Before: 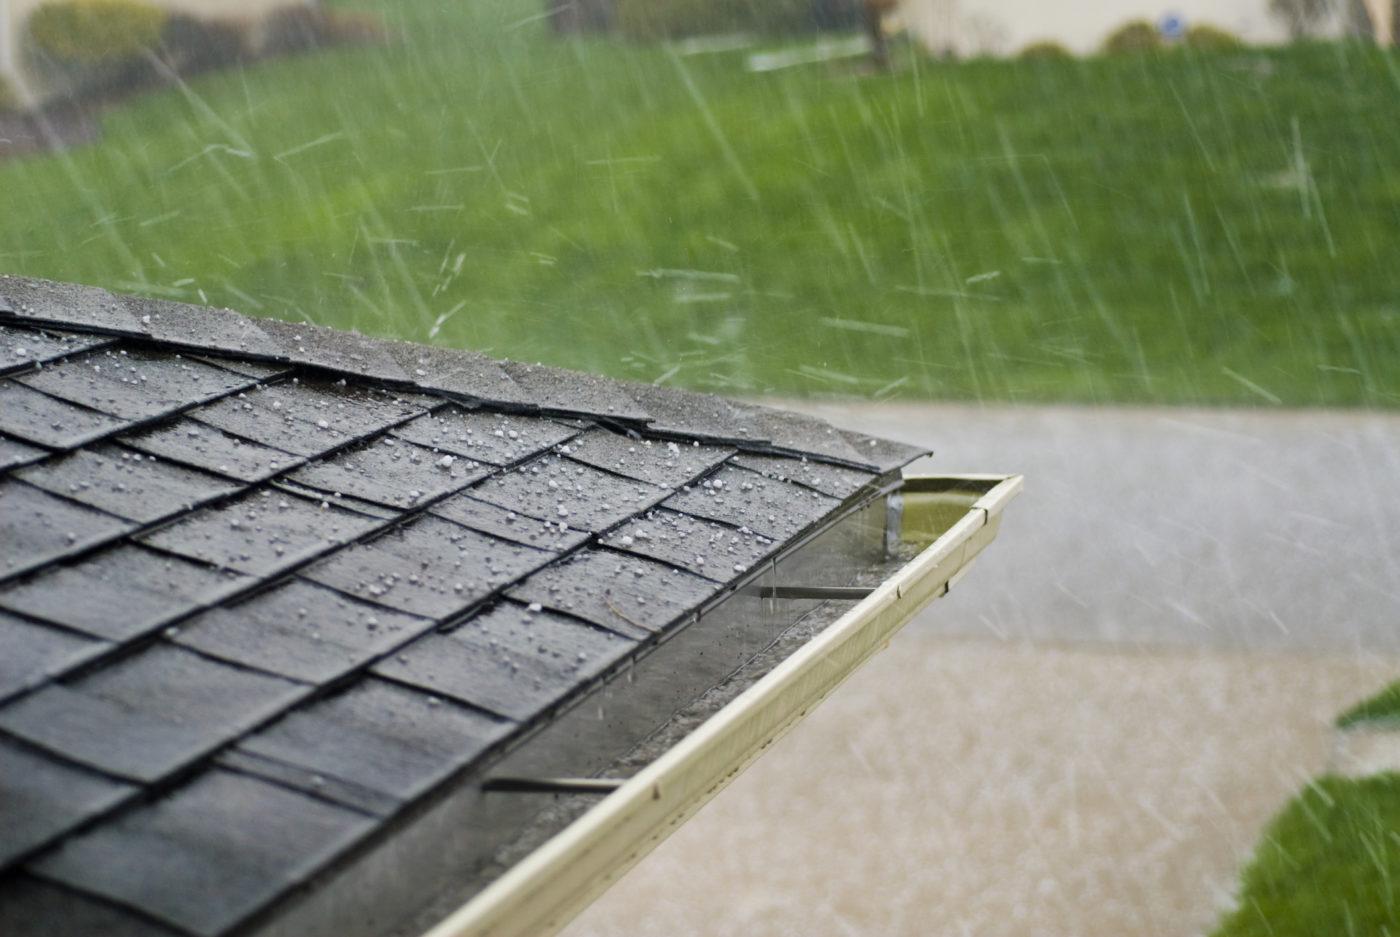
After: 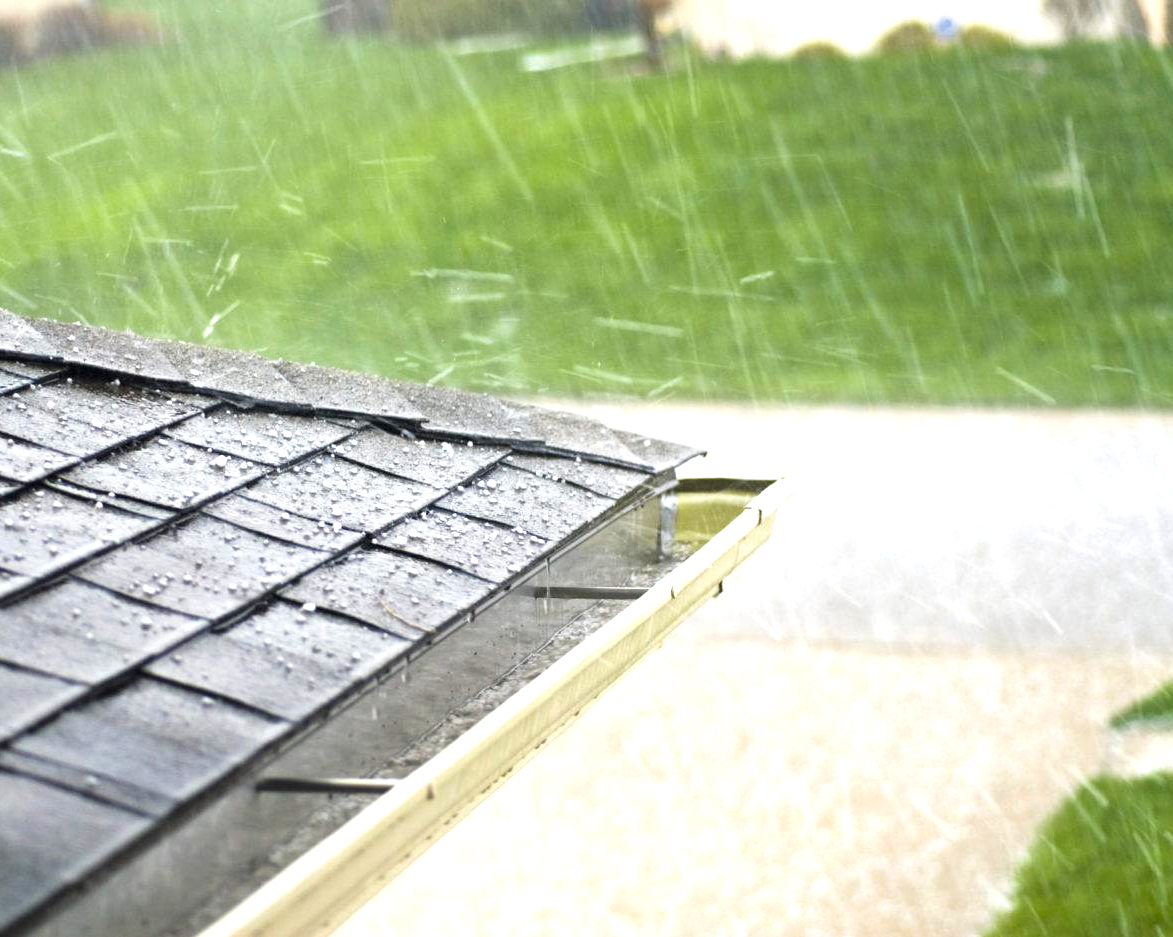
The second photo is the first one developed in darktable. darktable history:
exposure: black level correction 0, exposure 1.173 EV, compensate exposure bias true, compensate highlight preservation false
crop: left 16.145%
